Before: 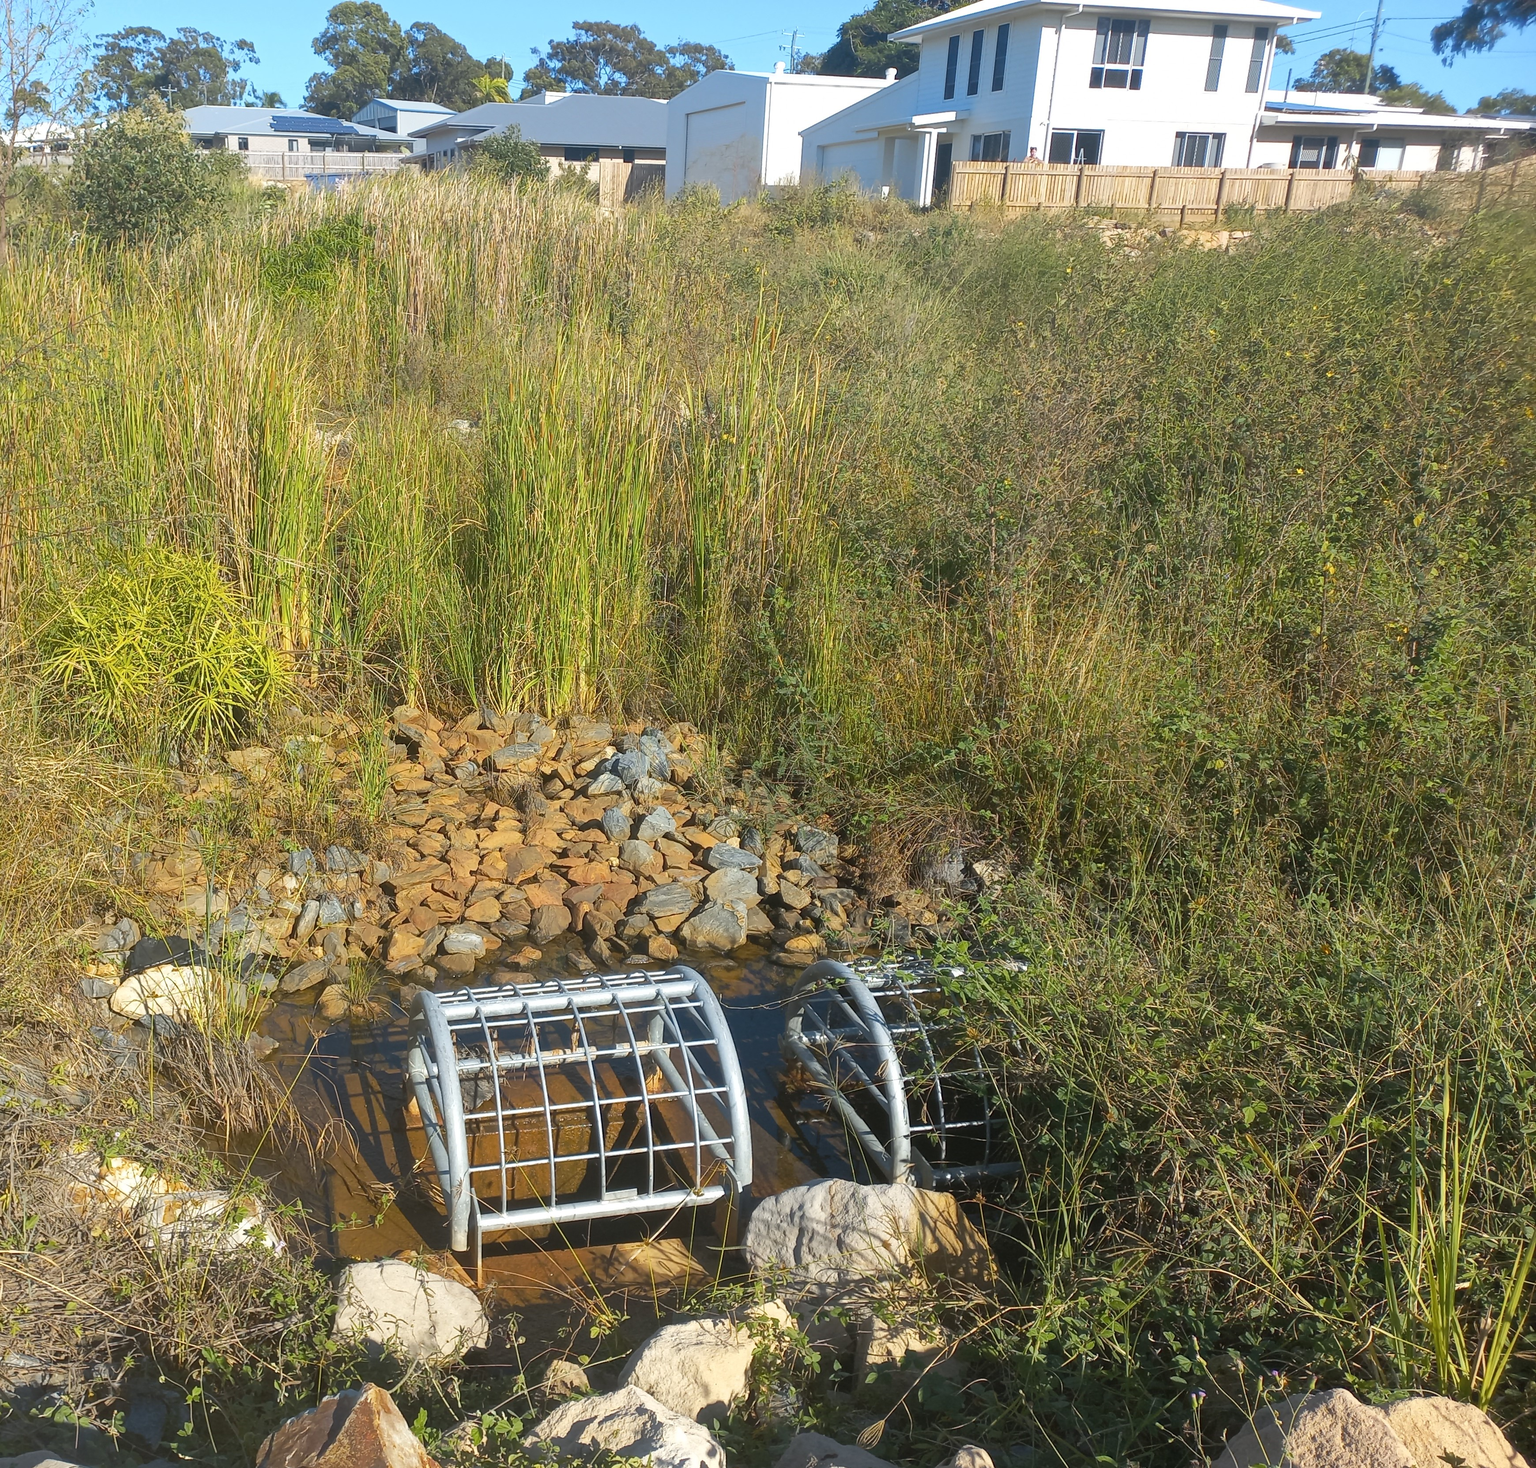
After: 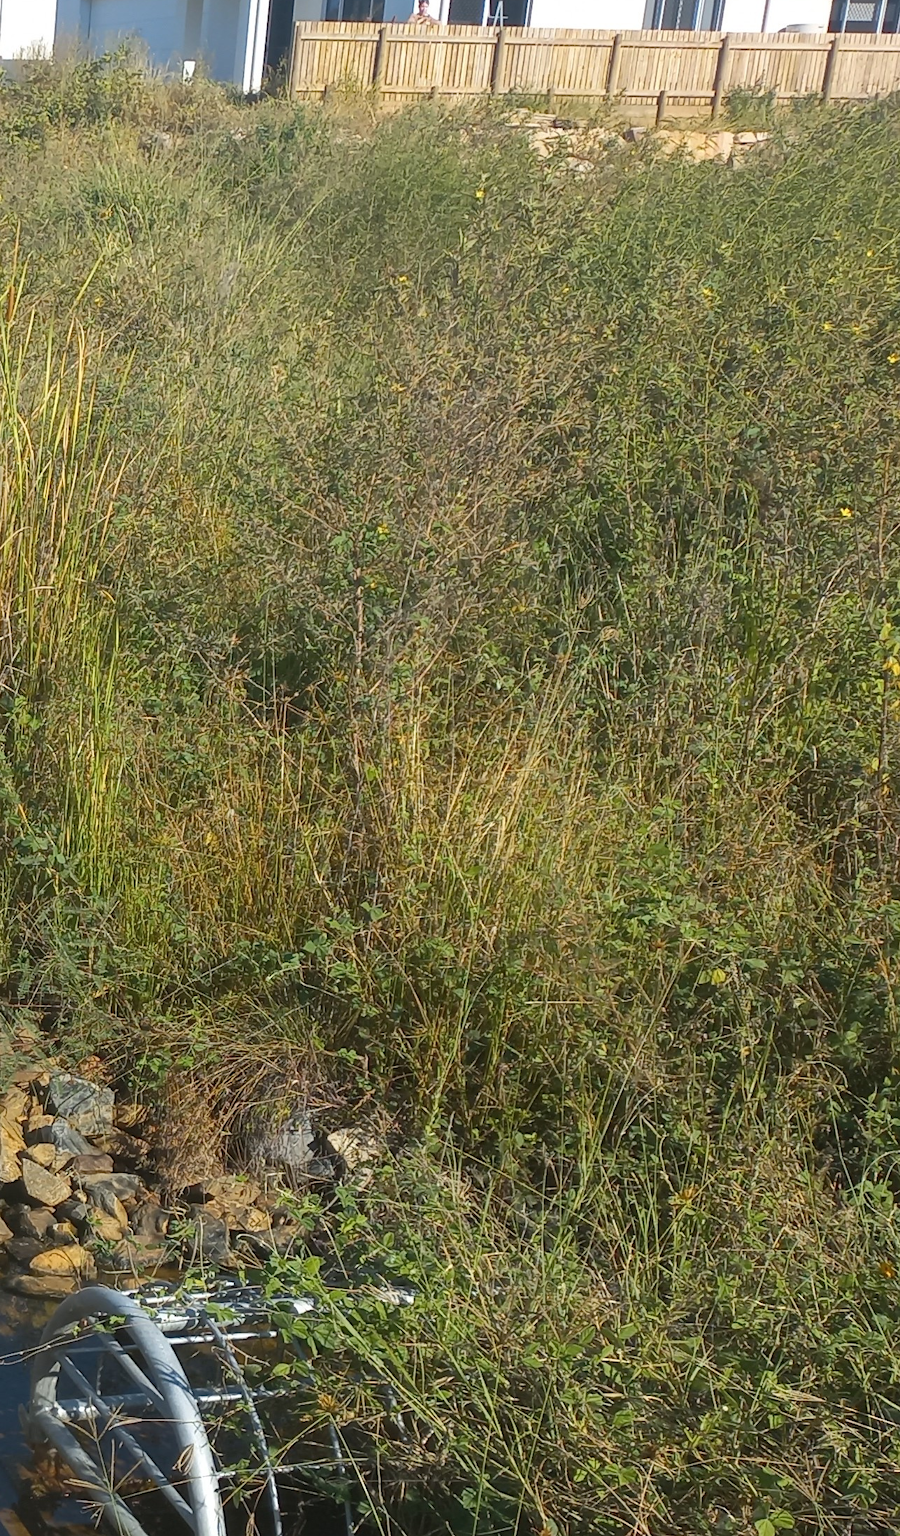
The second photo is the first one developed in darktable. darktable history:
crop and rotate: left 49.9%, top 10.089%, right 13.096%, bottom 23.861%
